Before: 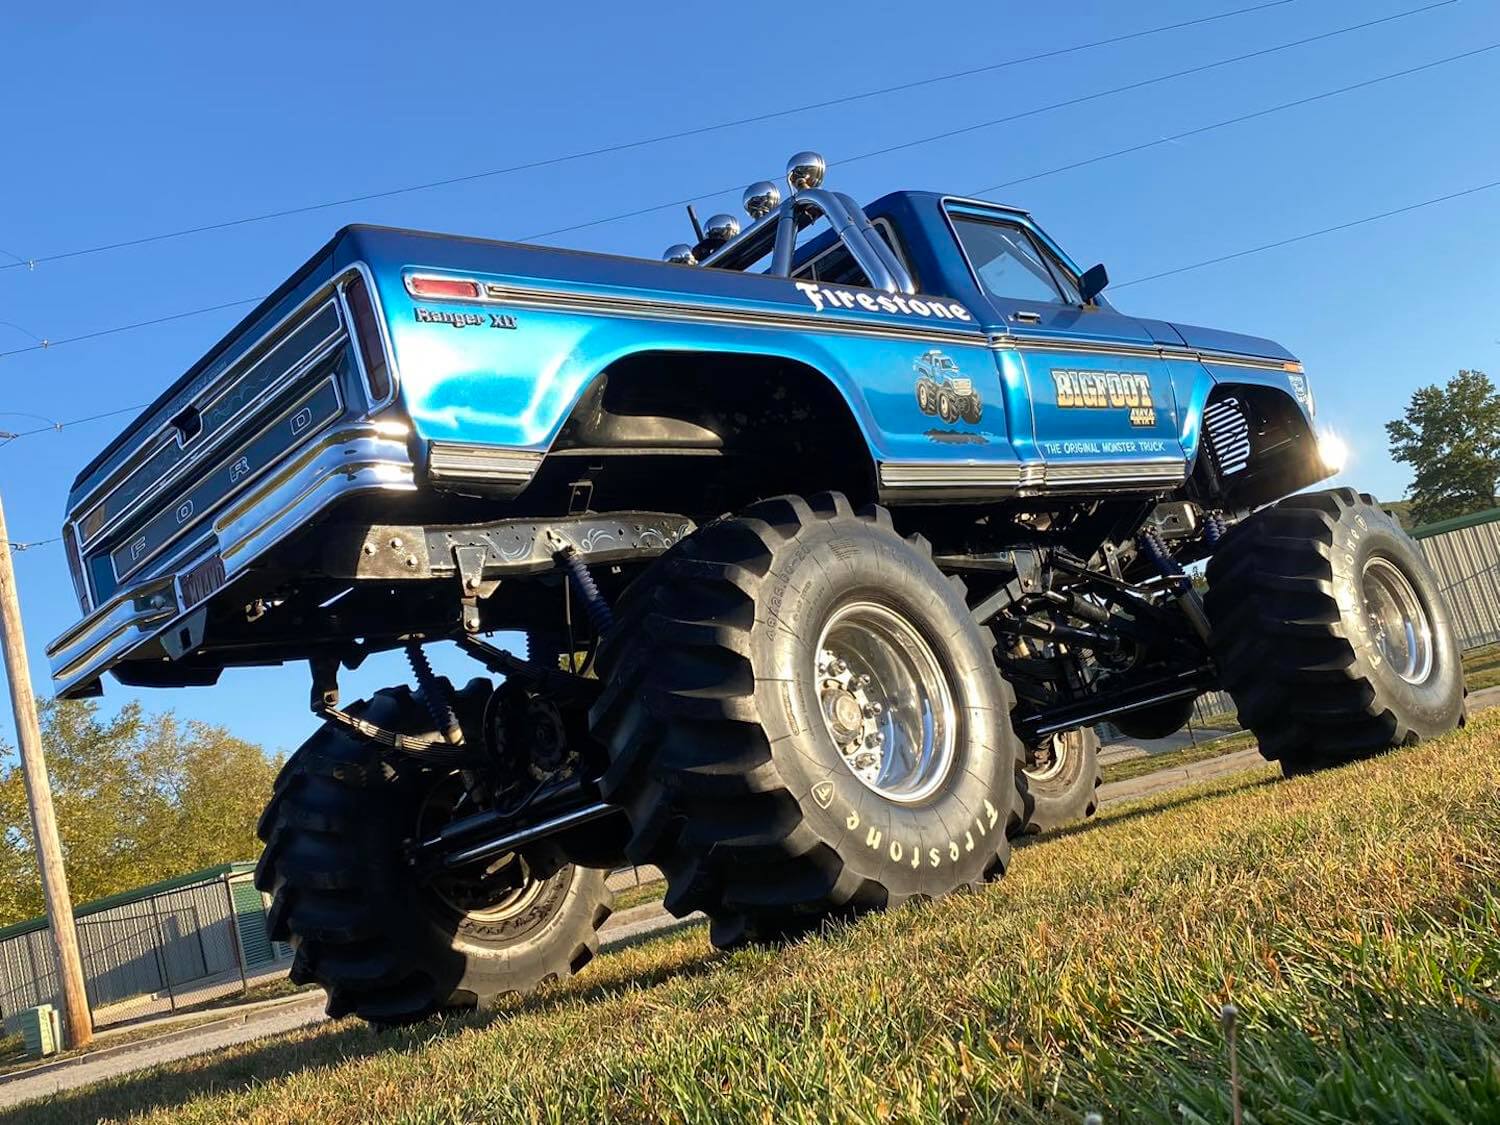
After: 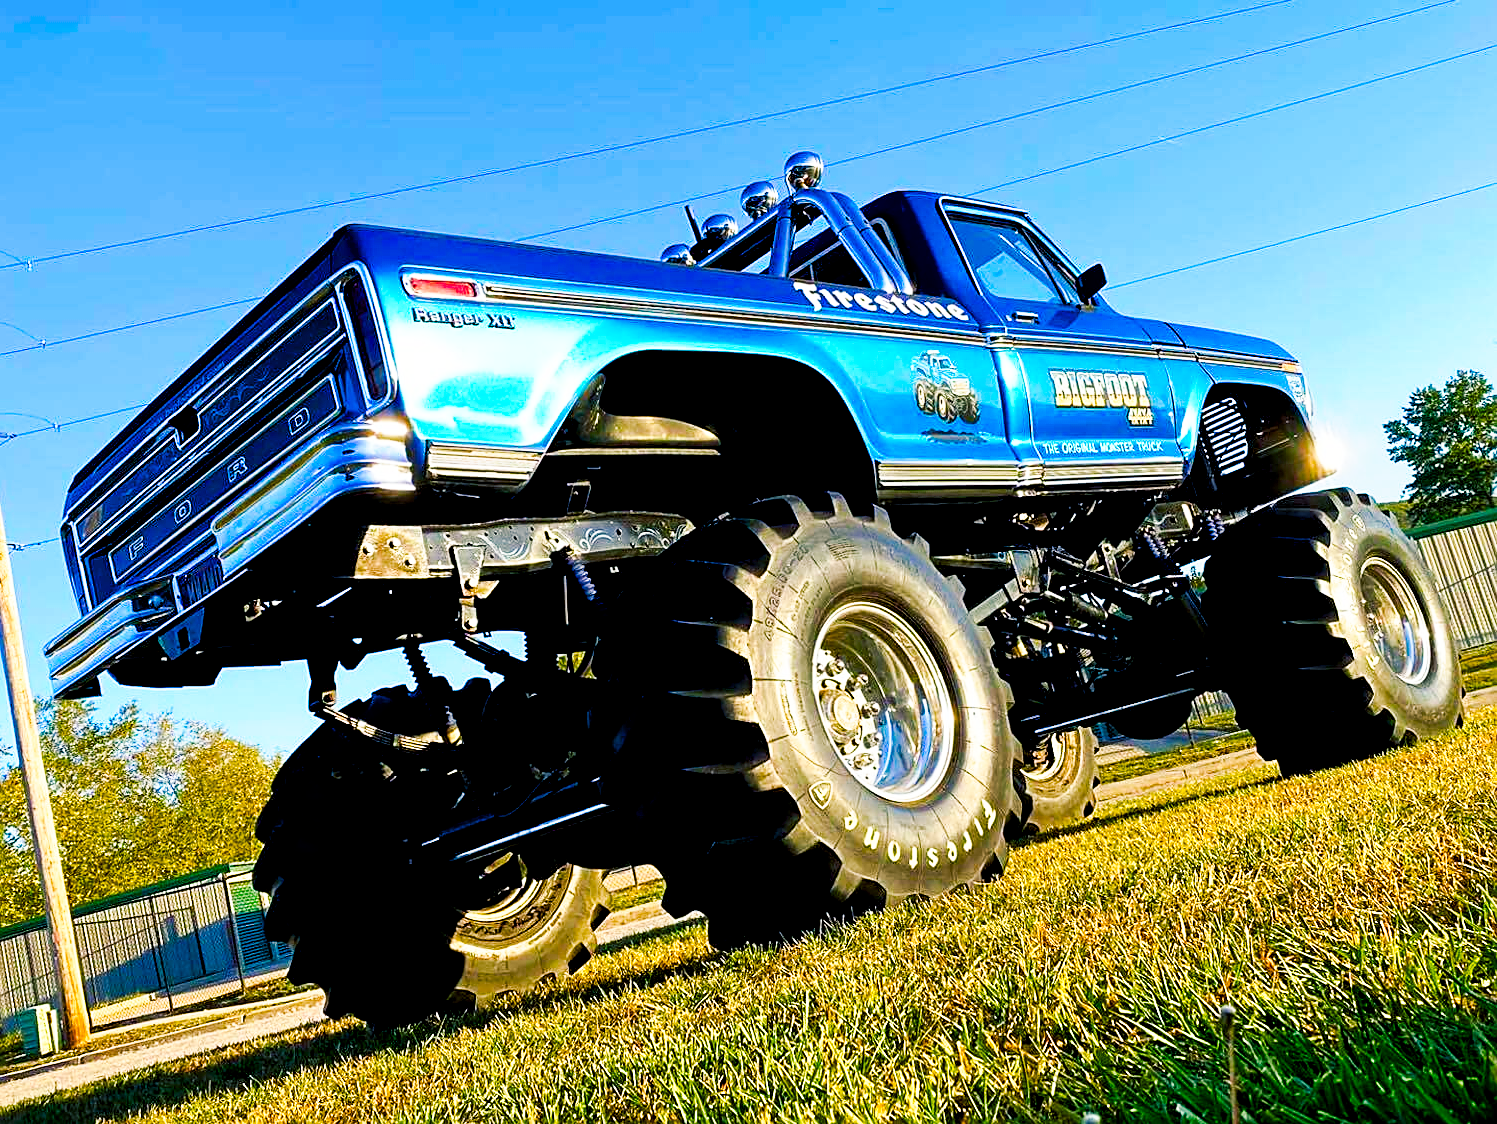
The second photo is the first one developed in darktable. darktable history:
sharpen: on, module defaults
exposure: black level correction 0.018, exposure -0.008 EV, compensate highlight preservation false
color balance rgb: shadows lift › chroma 7.211%, shadows lift › hue 245.57°, perceptual saturation grading › global saturation 0.576%, perceptual saturation grading › highlights -17.811%, perceptual saturation grading › mid-tones 33.035%, perceptual saturation grading › shadows 50.444%, global vibrance 50.199%
crop and rotate: left 0.197%, bottom 0.004%
tone curve: curves: ch0 [(0, 0) (0.003, 0.003) (0.011, 0.009) (0.025, 0.022) (0.044, 0.037) (0.069, 0.051) (0.1, 0.079) (0.136, 0.114) (0.177, 0.152) (0.224, 0.212) (0.277, 0.281) (0.335, 0.358) (0.399, 0.459) (0.468, 0.573) (0.543, 0.684) (0.623, 0.779) (0.709, 0.866) (0.801, 0.949) (0.898, 0.98) (1, 1)], preserve colors none
